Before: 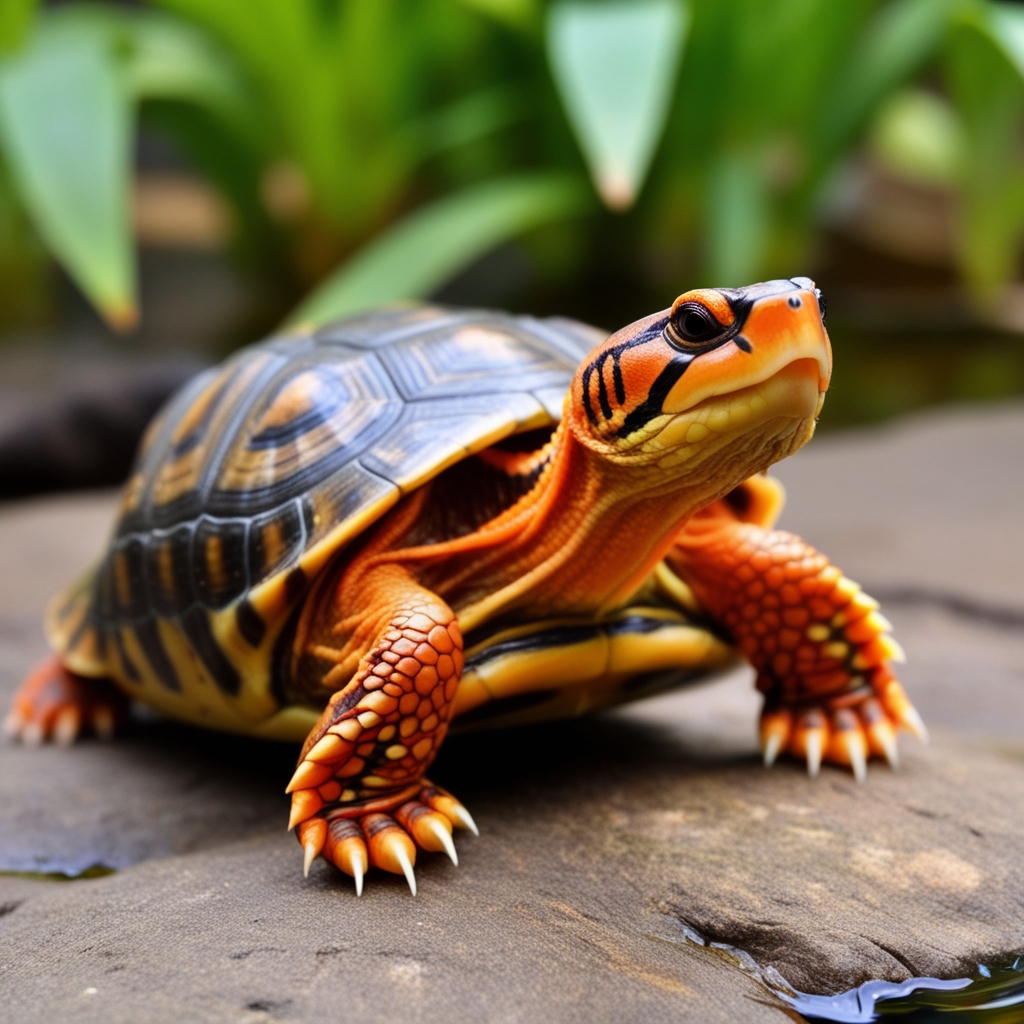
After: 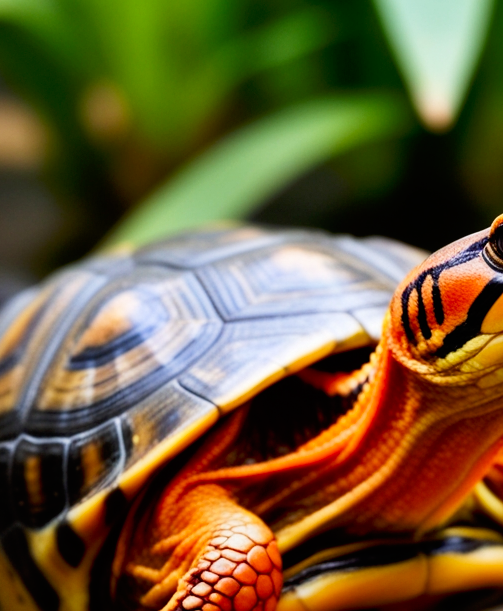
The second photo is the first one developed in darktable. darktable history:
tone curve: curves: ch0 [(0, 0) (0.118, 0.034) (0.182, 0.124) (0.265, 0.214) (0.504, 0.508) (0.783, 0.825) (1, 1)], preserve colors none
crop: left 17.734%, top 7.891%, right 33.119%, bottom 32.345%
